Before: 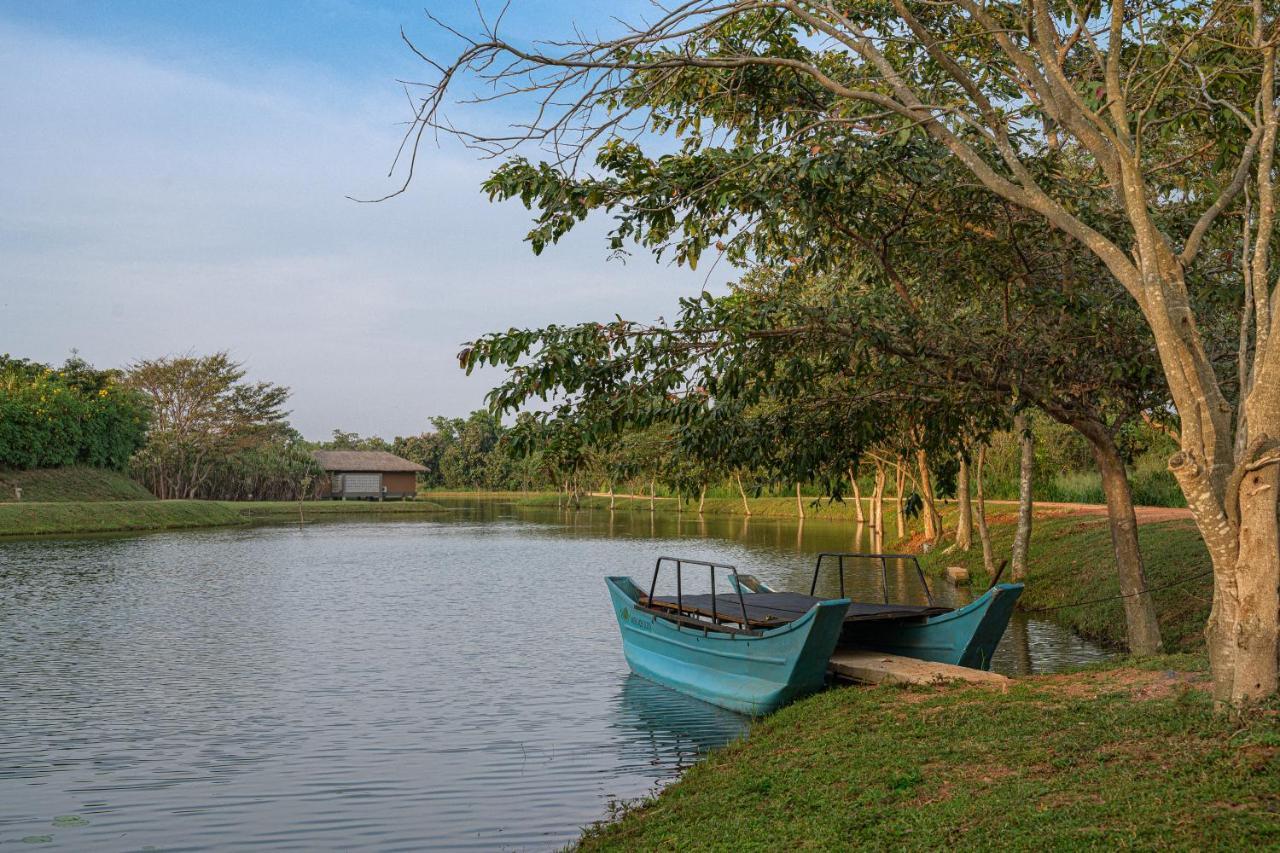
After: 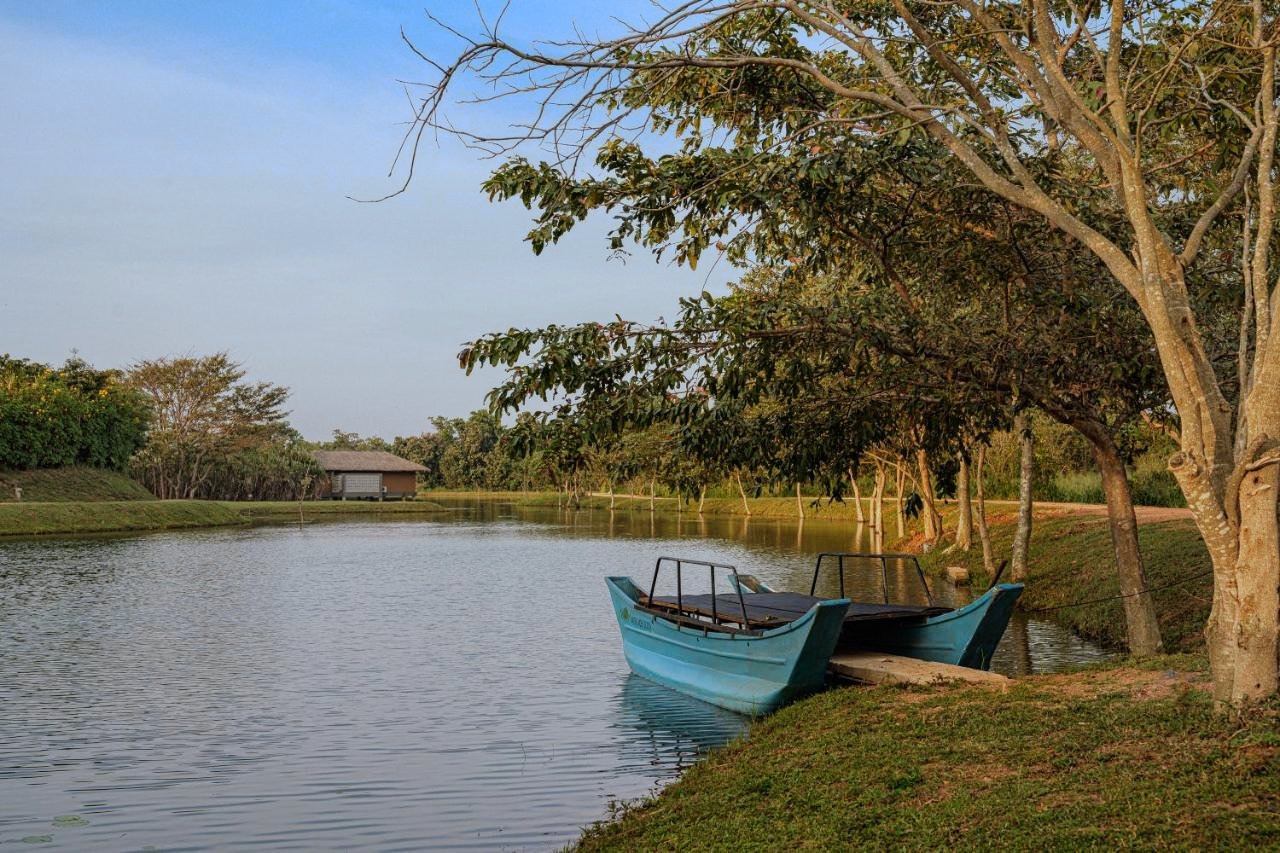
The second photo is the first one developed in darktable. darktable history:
tone curve: curves: ch0 [(0, 0) (0.003, 0.002) (0.011, 0.006) (0.025, 0.013) (0.044, 0.019) (0.069, 0.032) (0.1, 0.056) (0.136, 0.095) (0.177, 0.144) (0.224, 0.193) (0.277, 0.26) (0.335, 0.331) (0.399, 0.405) (0.468, 0.479) (0.543, 0.552) (0.623, 0.624) (0.709, 0.699) (0.801, 0.772) (0.898, 0.856) (1, 1)], preserve colors none
color look up table: target L [88.7, 87.28, 74.74, 83.95, 60.57, 65.6, 62.31, 61.47, 52.9, 34.59, 31.26, 202.46, 70.83, 75.49, 64.4, 68.34, 63.14, 60.28, 56.97, 47.93, 39, 49.62, 50.5, 47.51, 38.01, 34.52, 33.9, 21.1, 24.19, 93.72, 84.7, 73.03, 71.42, 64.92, 60.99, 61.91, 56.61, 51.28, 48.58, 41.73, 30.82, 32.34, 13.07, 6.064, 87.56, 74.55, 74.82, 54.85, 50.34], target a [-12.96, -30.98, -15.26, -10.74, -56.74, -17.28, -3.438, -42.74, 4.405, -28.1, -20.78, 0, -1.645, 18.75, 22.78, 18.65, 9.46, 29.95, 38.44, 58.5, 51.54, 58.64, 65.69, 61.64, 6.845, 34.43, 44.1, 9.184, 36.11, -8.099, 12.27, 24.33, 29.42, 27.74, 4.075, 11.76, 73.31, 49.72, 58.6, 10.97, 32.11, 38.61, 23.8, 13.94, -24.77, -45.6, -13.91, -12.88, -31.81], target b [37.75, 18.15, 57.15, 4.191, 45.6, 52.79, 21.1, 30.18, 48.79, 32.3, 4.125, -0.002, 54.76, 26.74, 49.46, 8.258, 53.32, 34.85, 55.93, -18.86, 36.78, 35.5, -2.963, 50.02, 4.095, 38.06, 4.603, 23.45, 25.71, -14.98, -30.69, -8.823, -40.44, -46.61, -46.99, -73.13, -41.82, -16.91, -90.39, -70.42, -28.36, -92.52, -43.73, -11.19, -8.194, -11.18, -47.32, -18.89, -3.443], num patches 49
